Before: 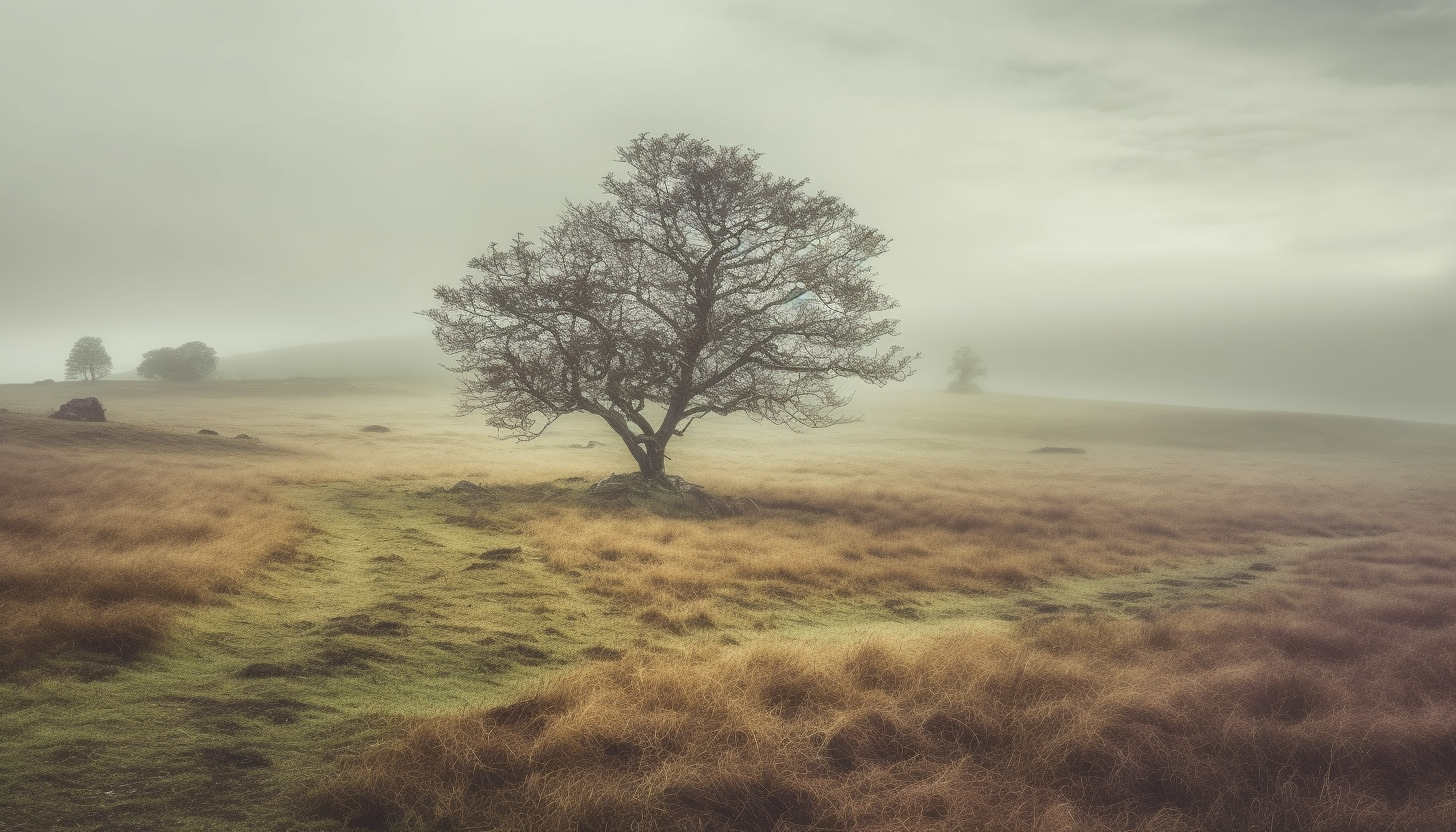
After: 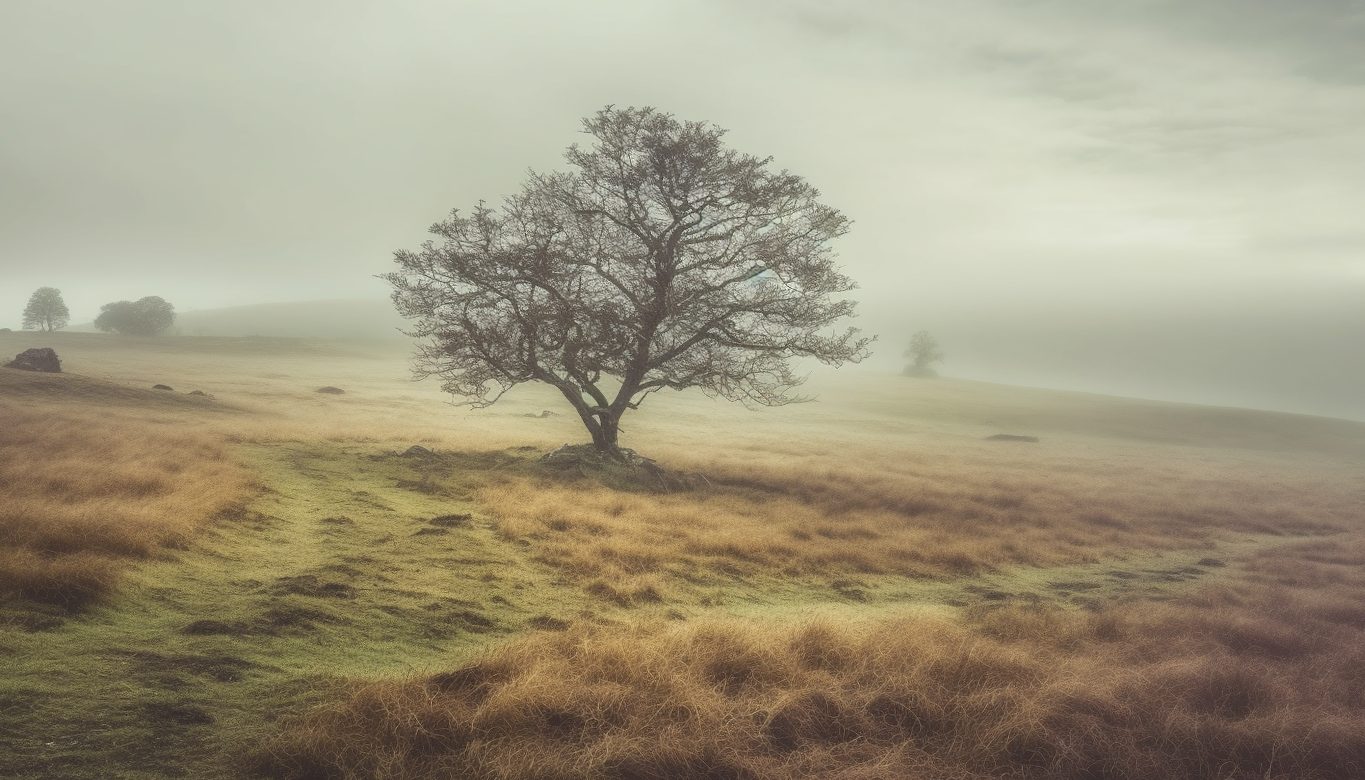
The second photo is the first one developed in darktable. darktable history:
crop and rotate: angle -2.2°
